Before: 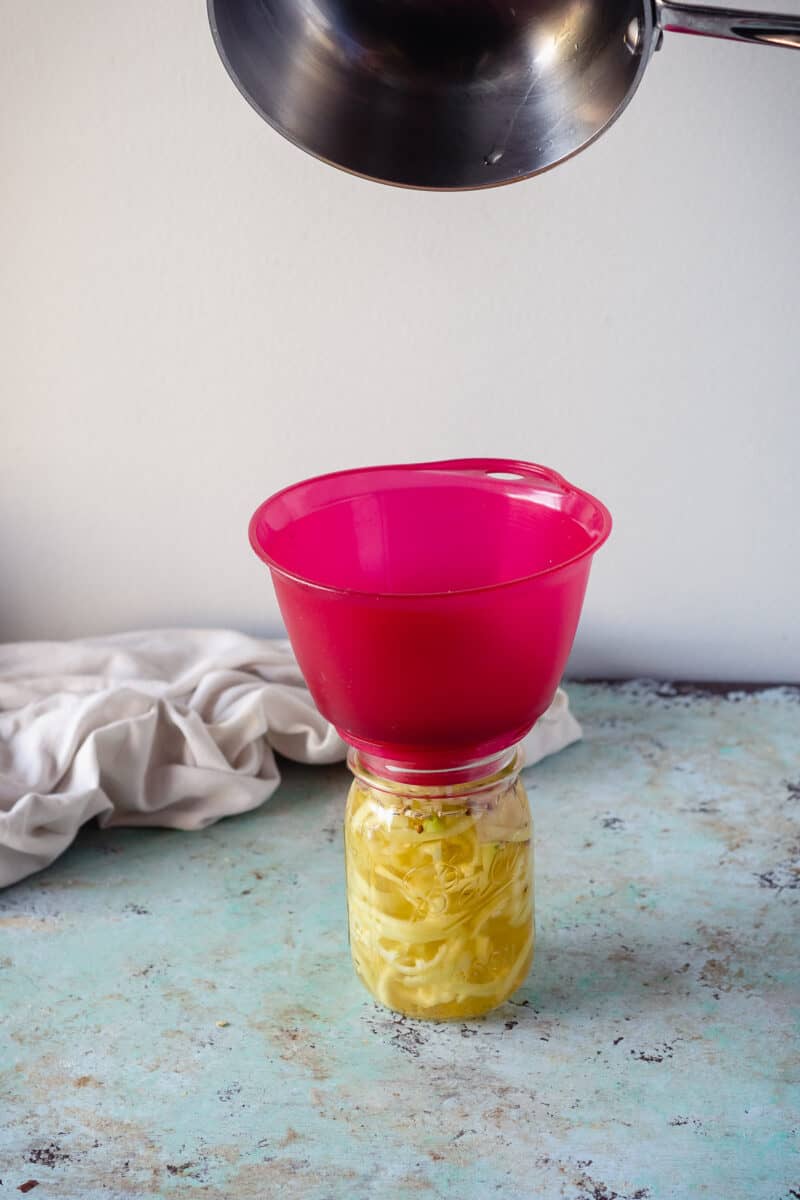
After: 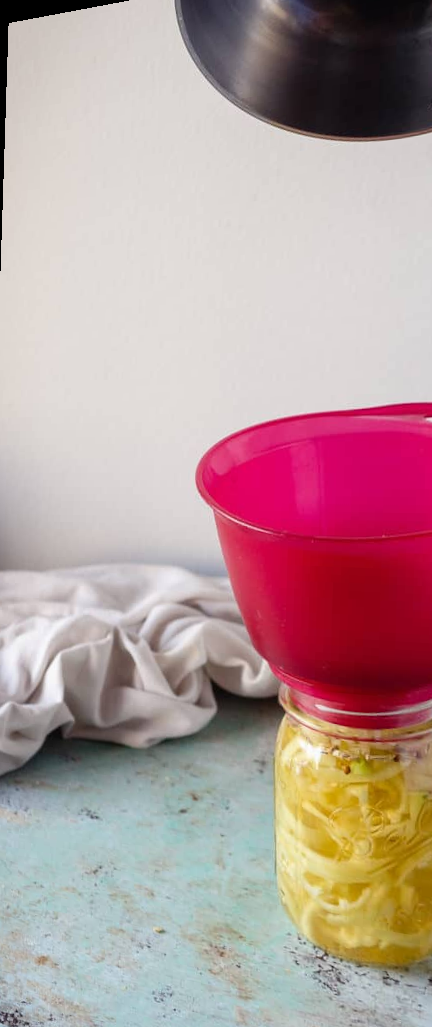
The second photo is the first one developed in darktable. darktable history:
crop: left 0.587%, right 45.588%, bottom 0.086%
rotate and perspective: rotation 1.69°, lens shift (vertical) -0.023, lens shift (horizontal) -0.291, crop left 0.025, crop right 0.988, crop top 0.092, crop bottom 0.842
